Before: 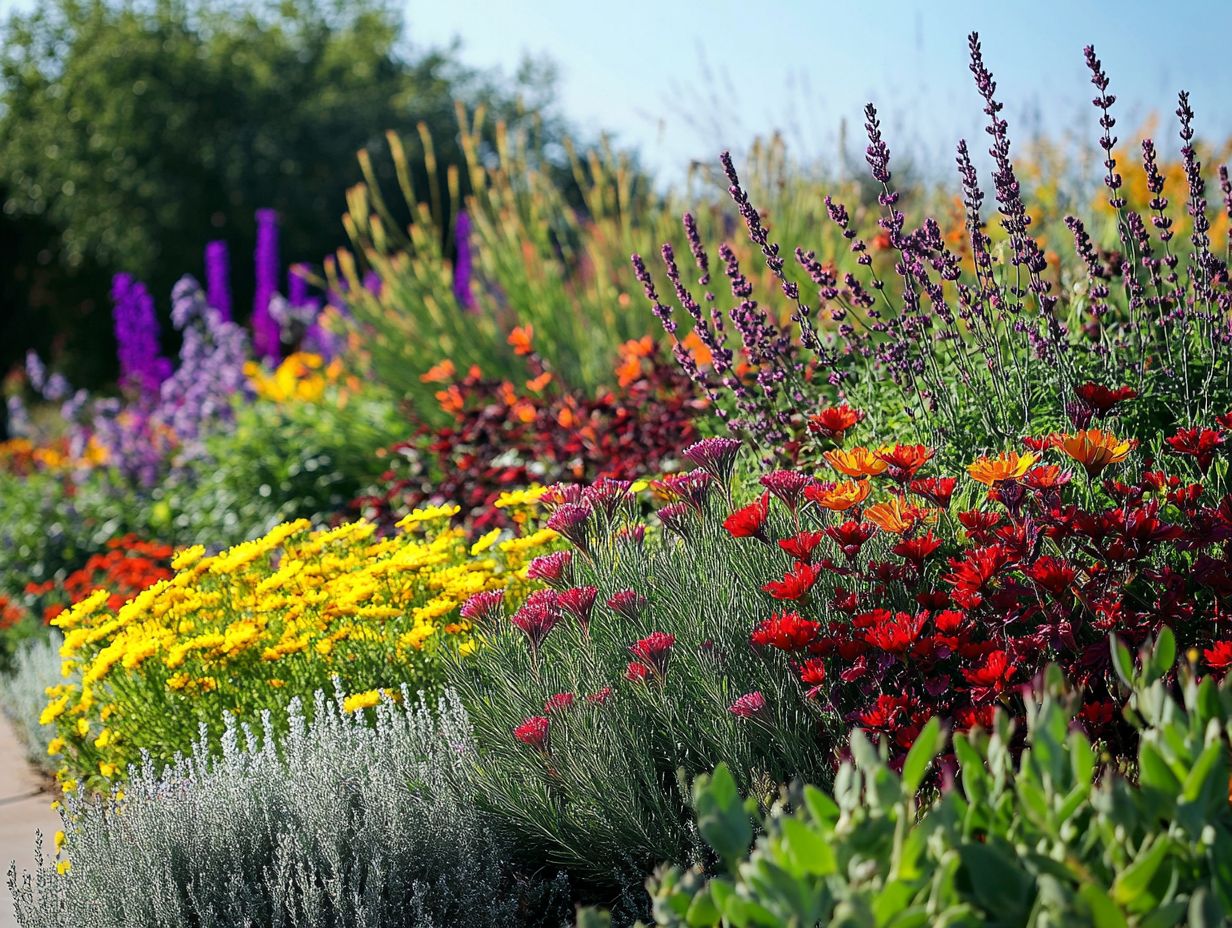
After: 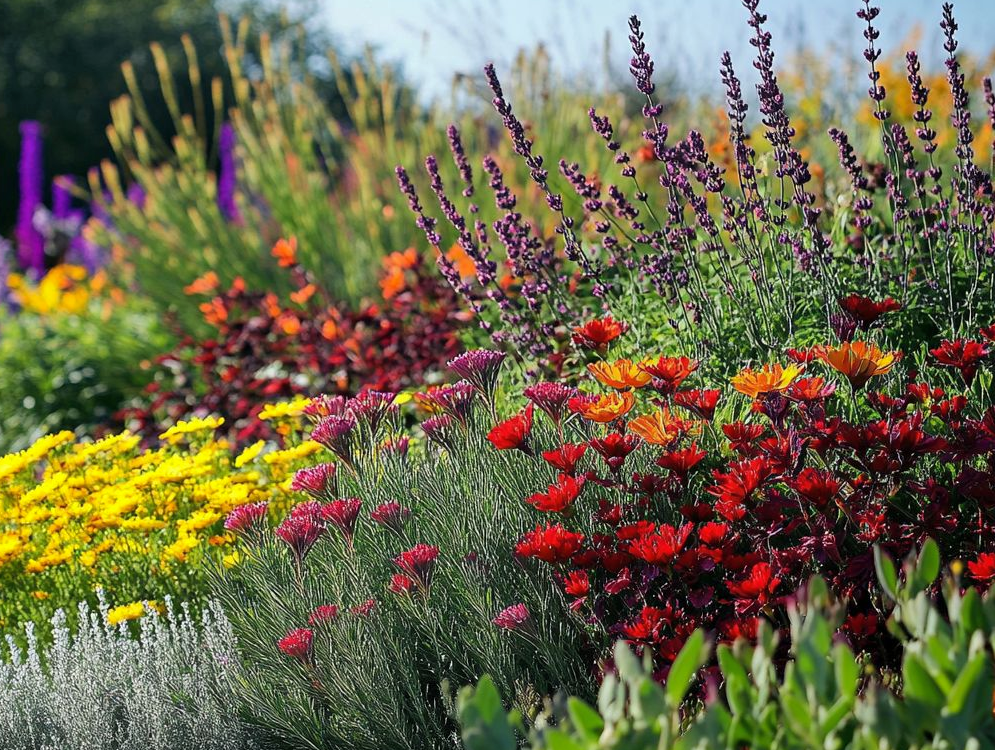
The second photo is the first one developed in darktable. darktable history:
shadows and highlights: shadows 25, highlights -25
crop: left 19.159%, top 9.58%, bottom 9.58%
